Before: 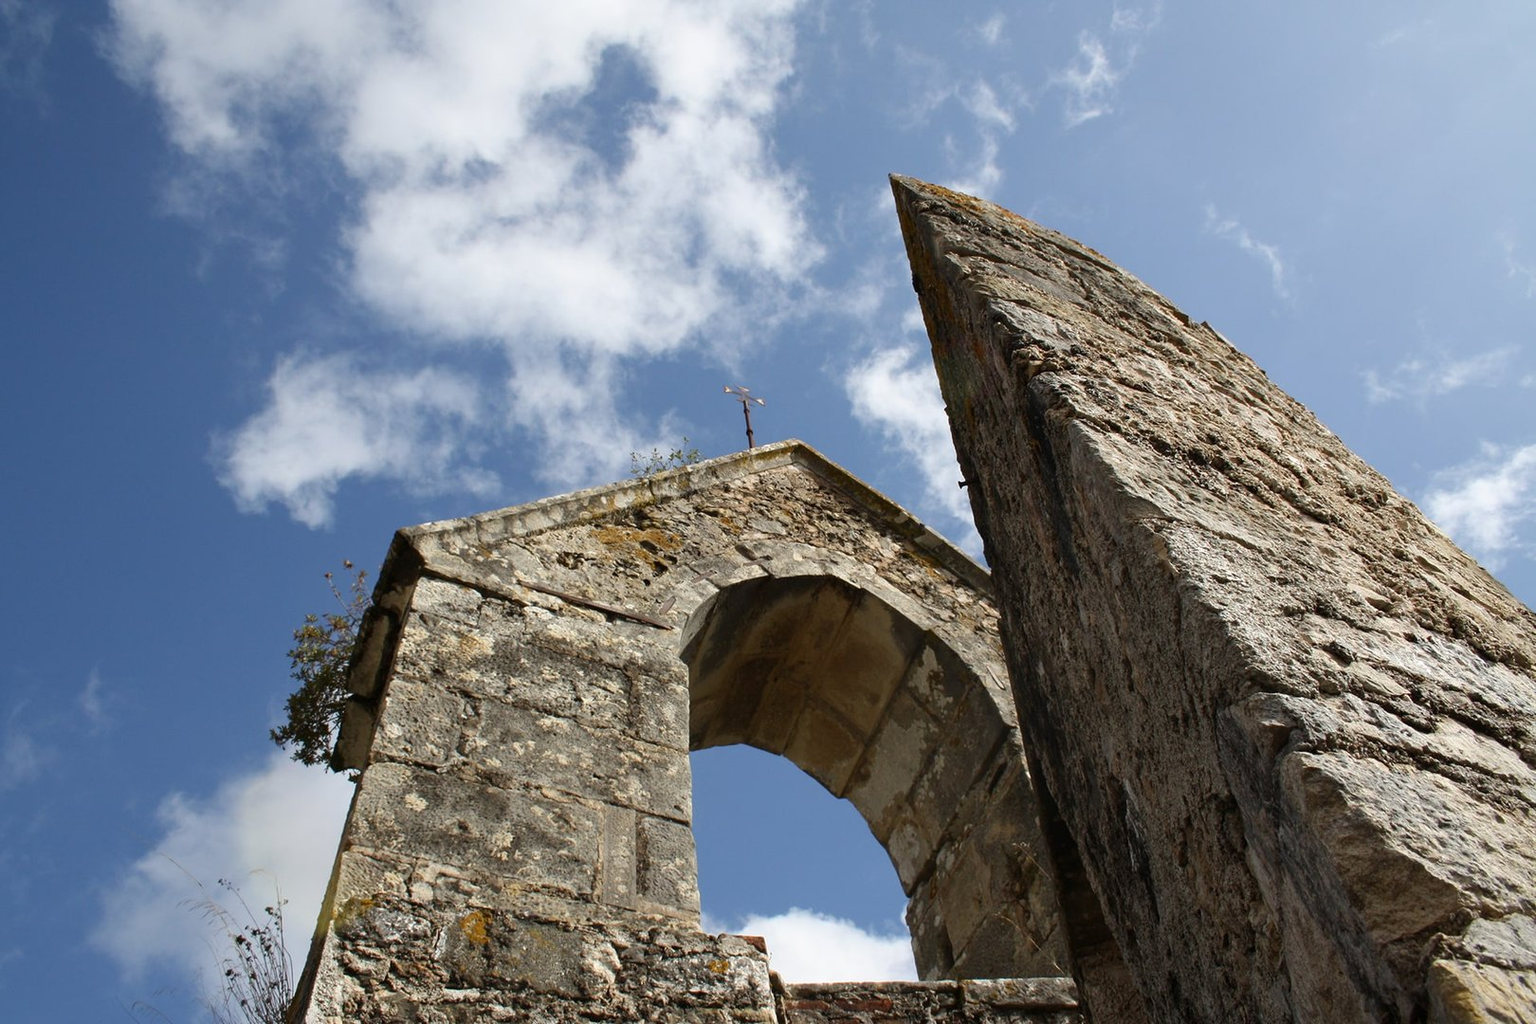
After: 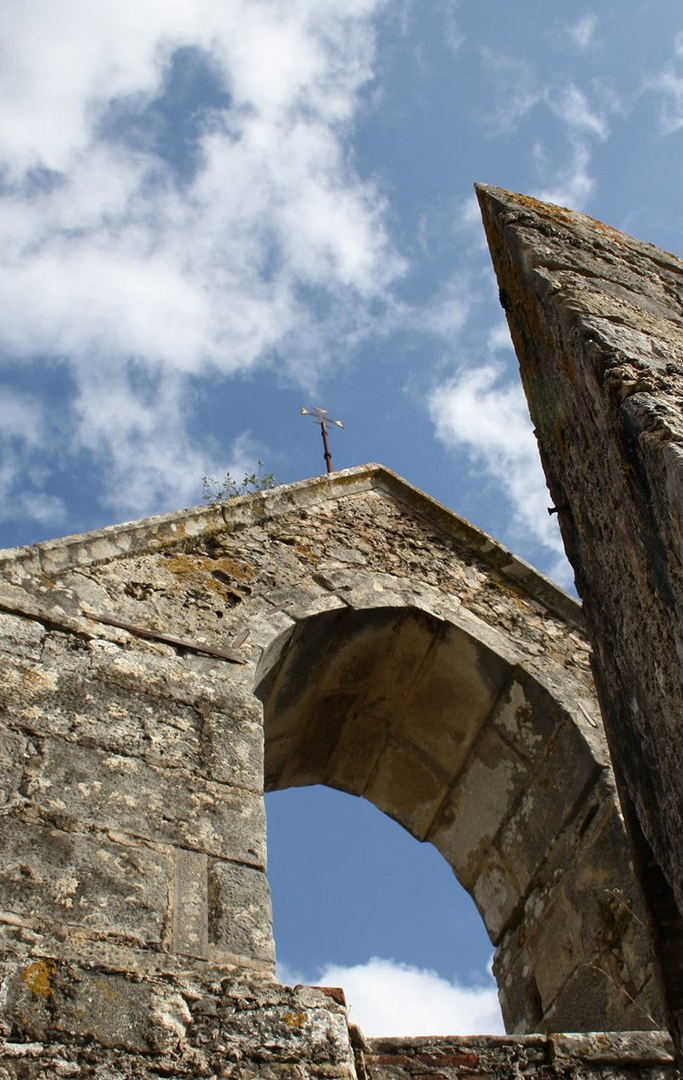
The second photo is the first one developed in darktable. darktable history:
local contrast: mode bilateral grid, contrast 10, coarseness 25, detail 115%, midtone range 0.2
crop: left 28.583%, right 29.231%
